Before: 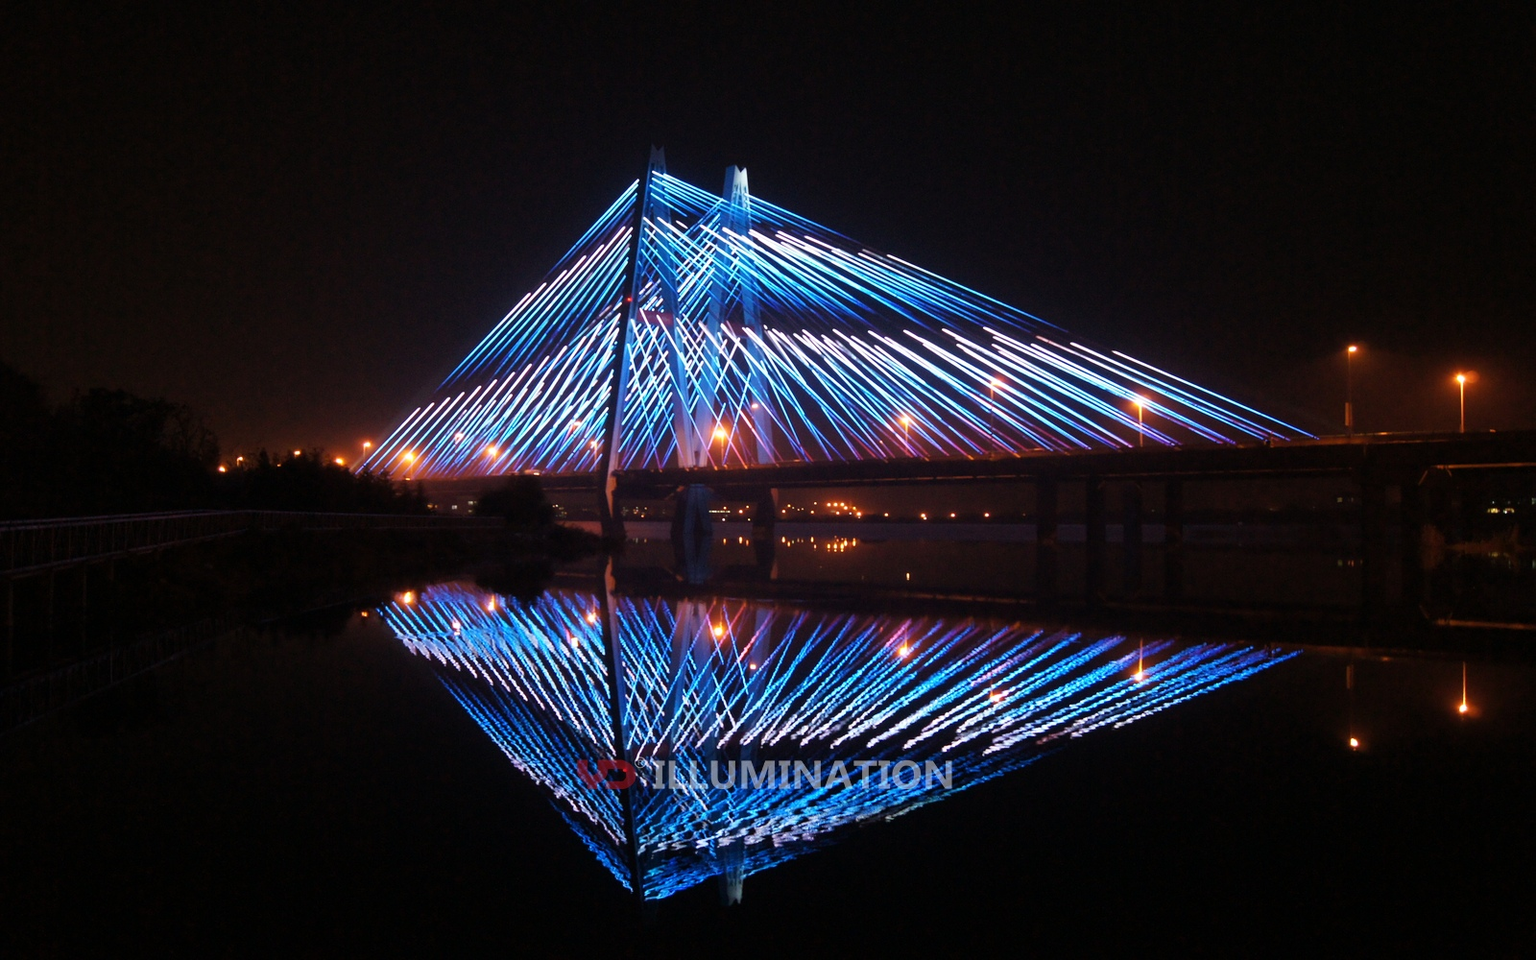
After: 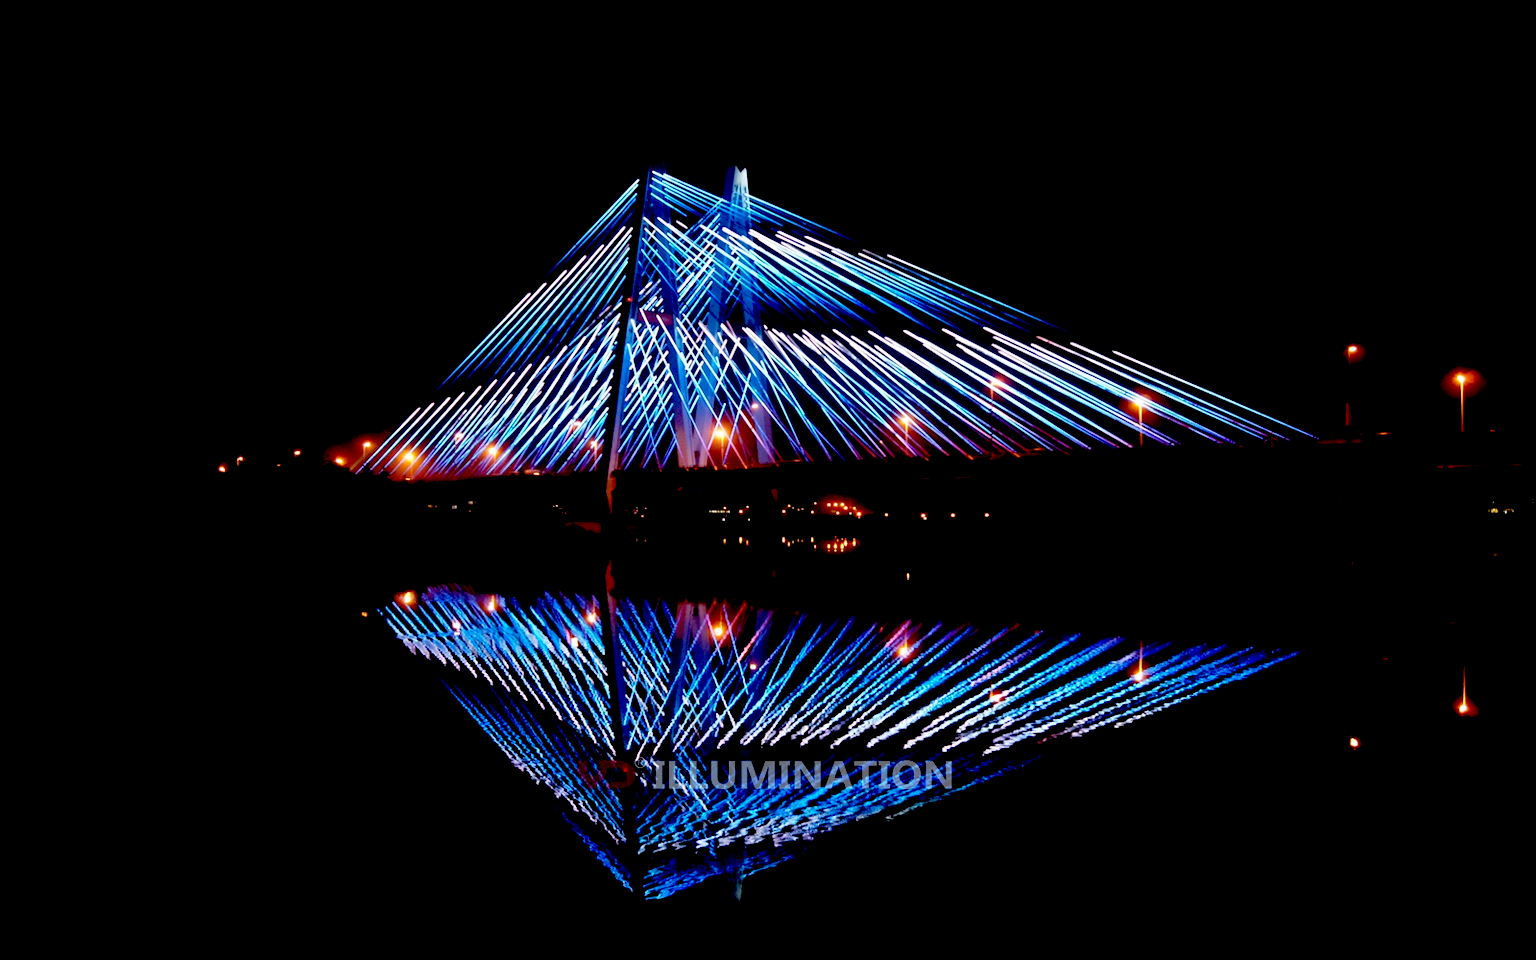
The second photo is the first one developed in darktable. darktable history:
exposure: black level correction 0.058, compensate exposure bias true, compensate highlight preservation false
